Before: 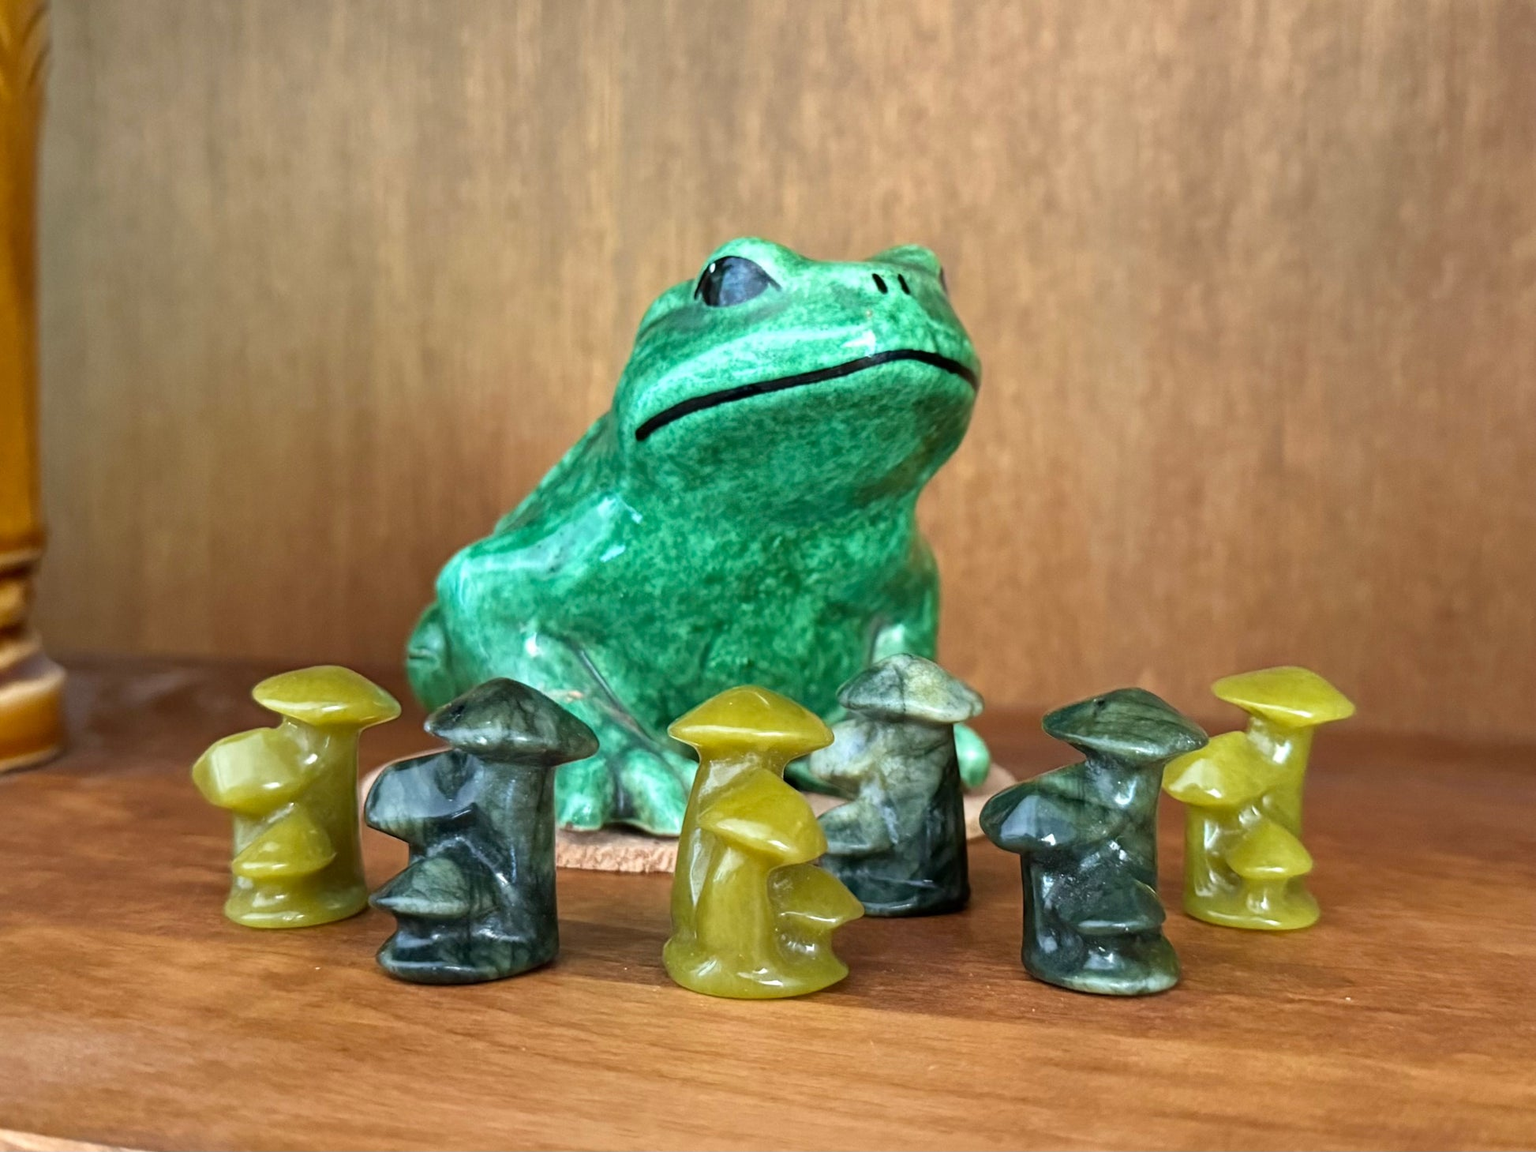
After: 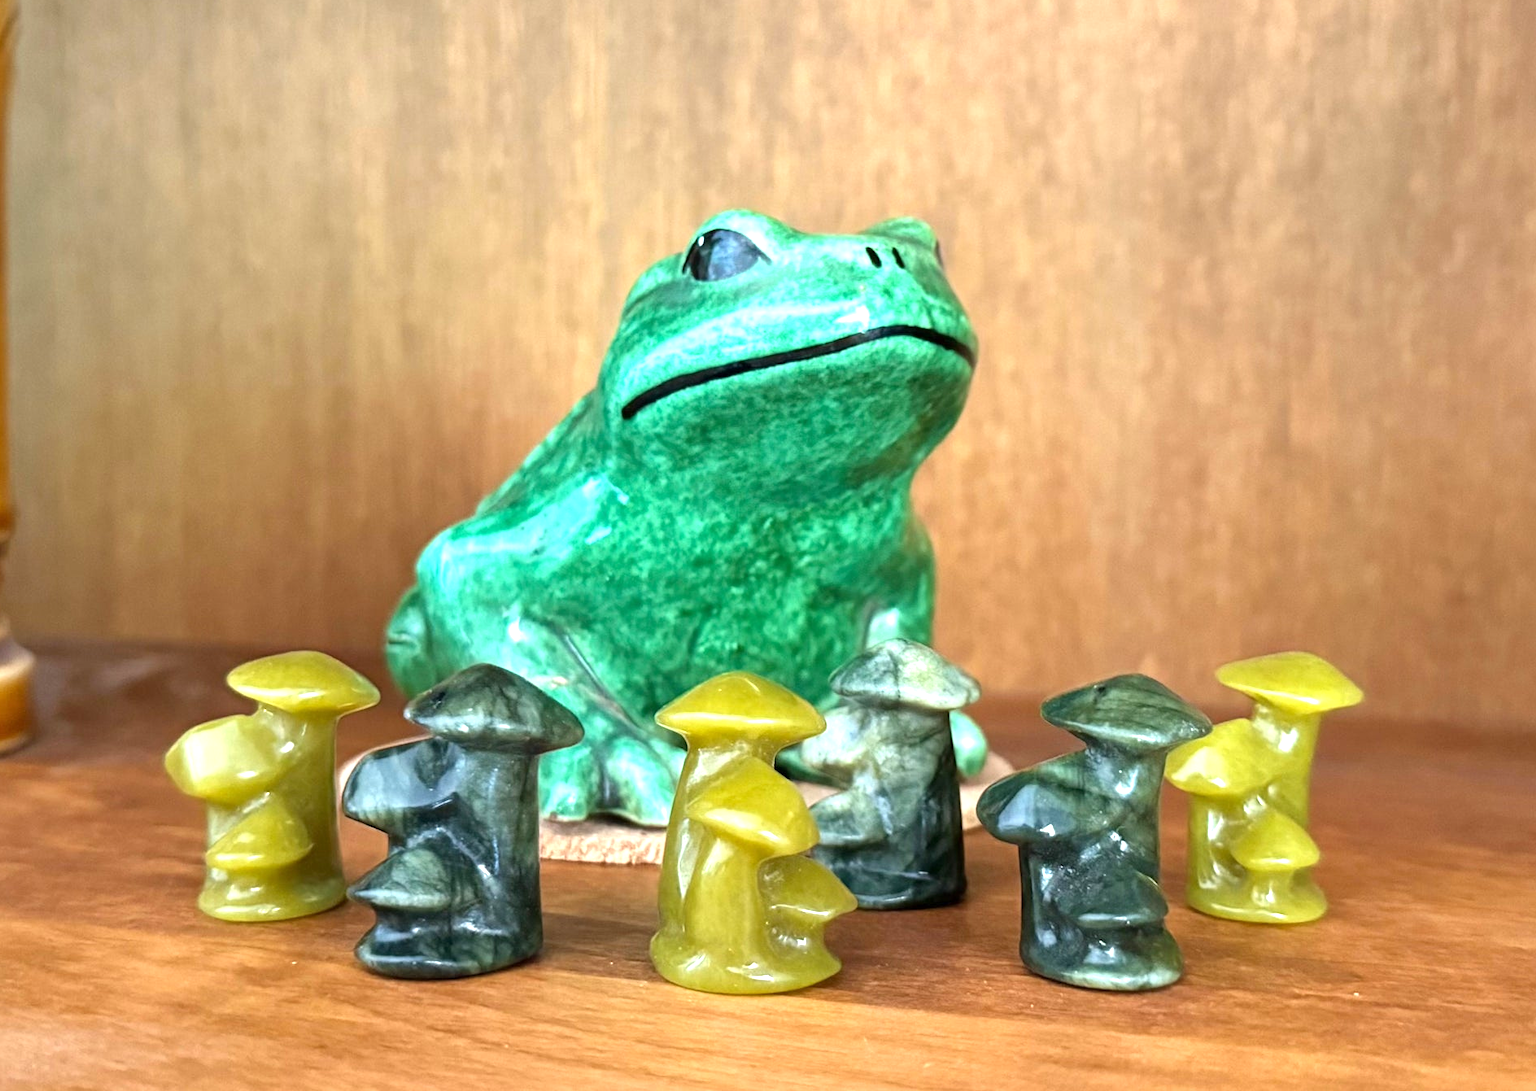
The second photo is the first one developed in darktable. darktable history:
exposure: exposure 0.75 EV, compensate highlight preservation false
crop: left 2.14%, top 2.989%, right 0.733%, bottom 4.963%
